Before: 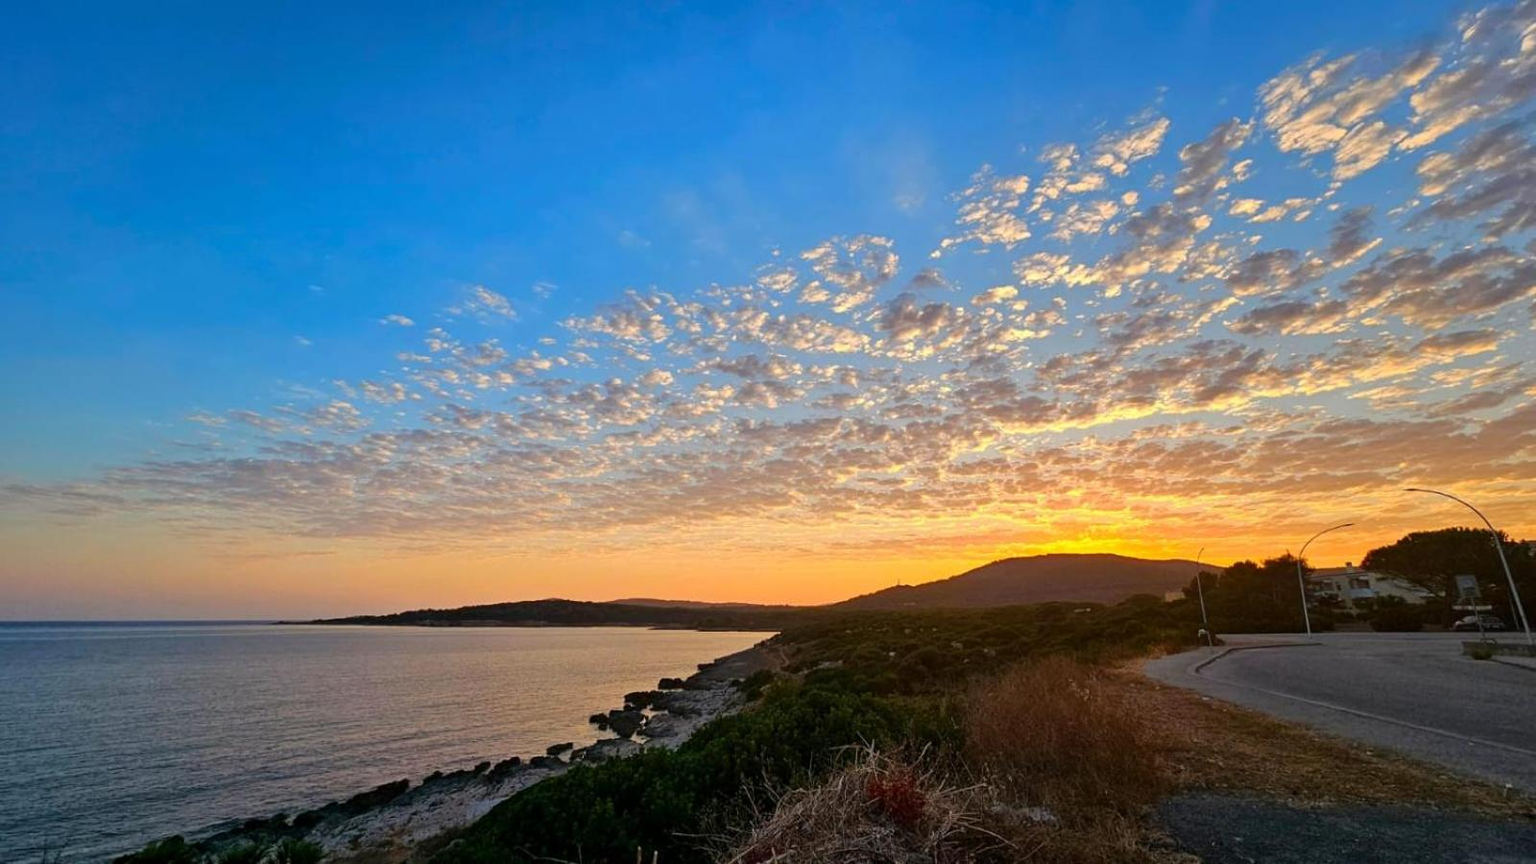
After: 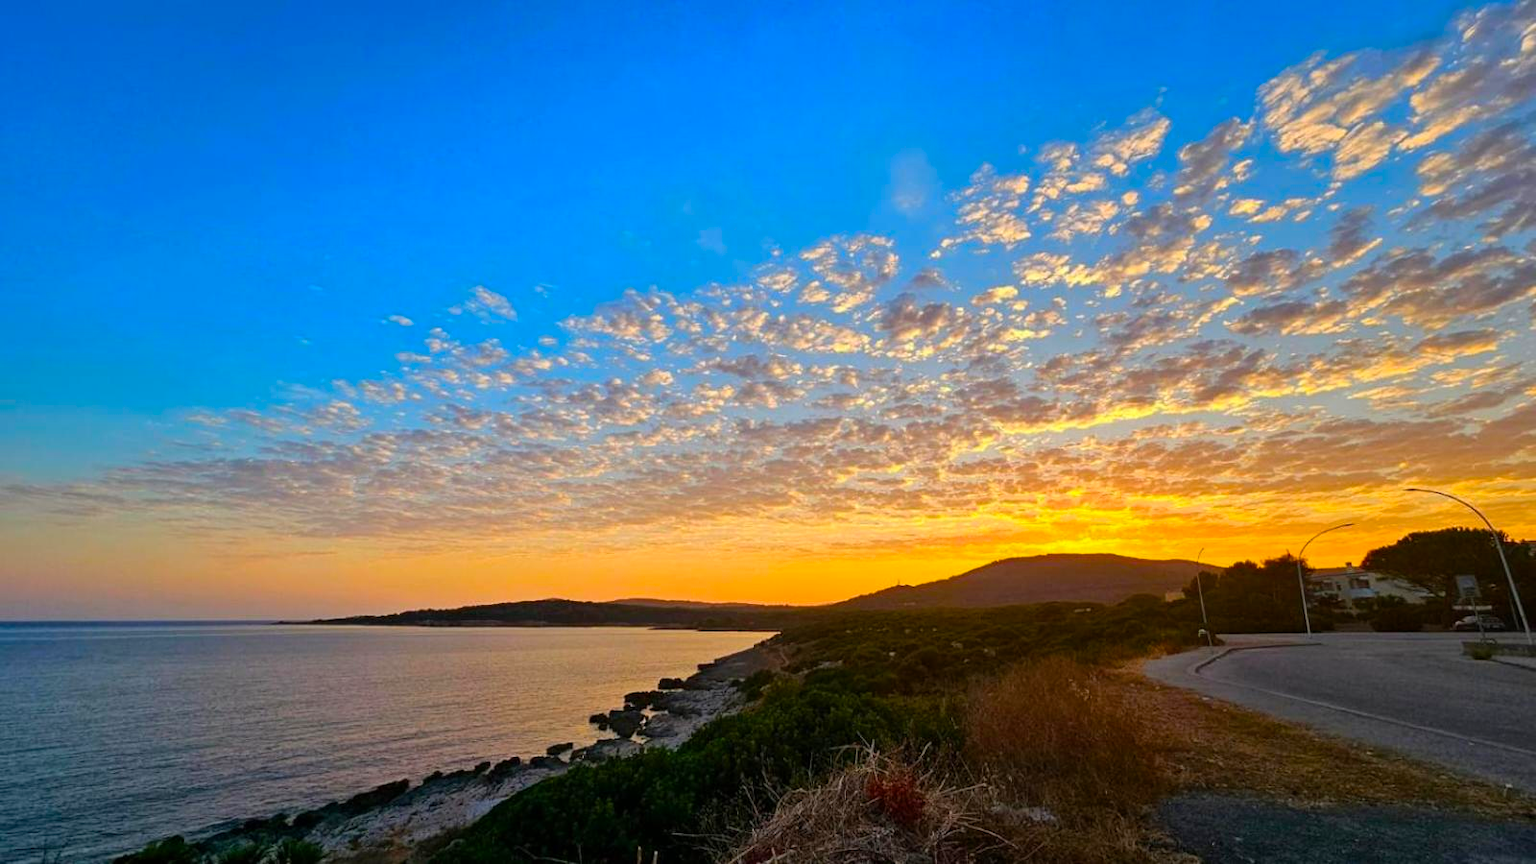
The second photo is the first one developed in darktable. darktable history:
color balance rgb: linear chroma grading › global chroma 33.4%
